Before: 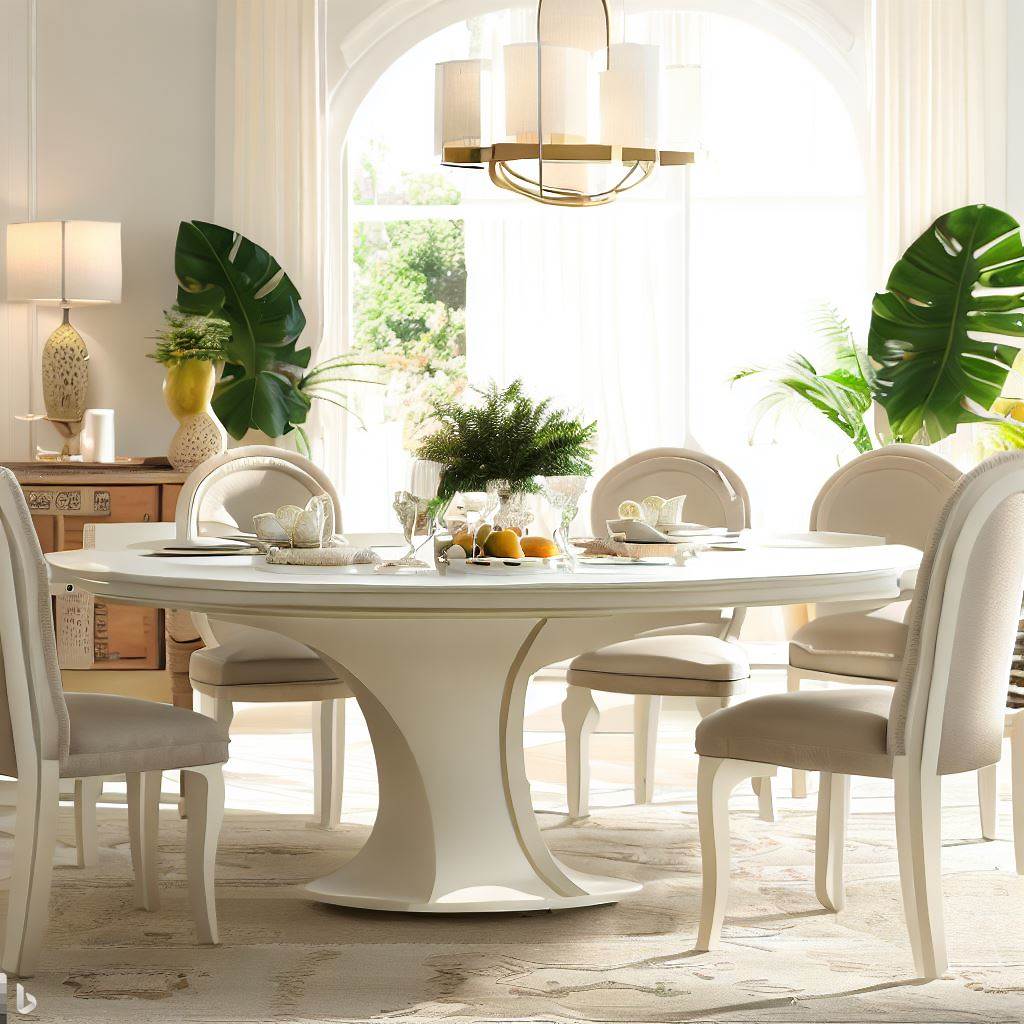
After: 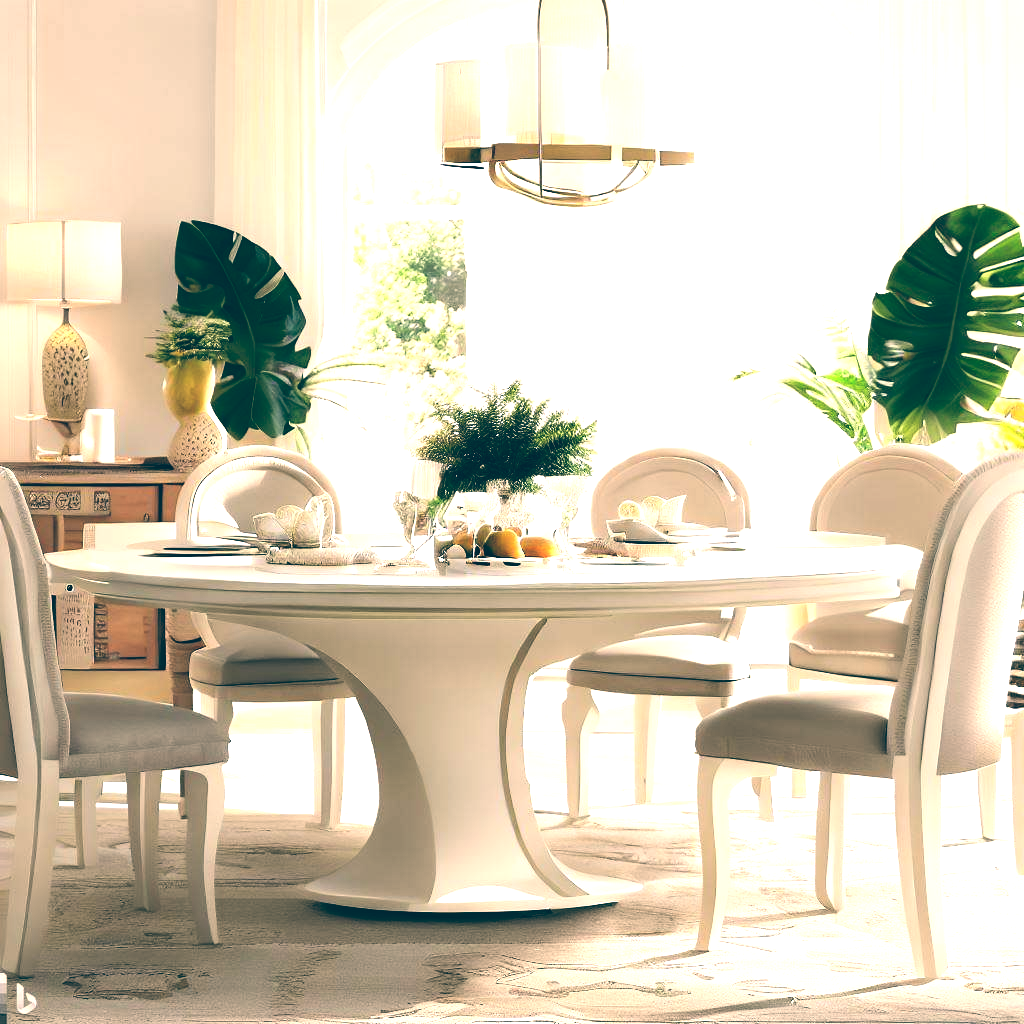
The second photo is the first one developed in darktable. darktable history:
color balance: lift [1.006, 0.985, 1.002, 1.015], gamma [1, 0.953, 1.008, 1.047], gain [1.076, 1.13, 1.004, 0.87]
tone equalizer: -8 EV -0.75 EV, -7 EV -0.7 EV, -6 EV -0.6 EV, -5 EV -0.4 EV, -3 EV 0.4 EV, -2 EV 0.6 EV, -1 EV 0.7 EV, +0 EV 0.75 EV, edges refinement/feathering 500, mask exposure compensation -1.57 EV, preserve details no
